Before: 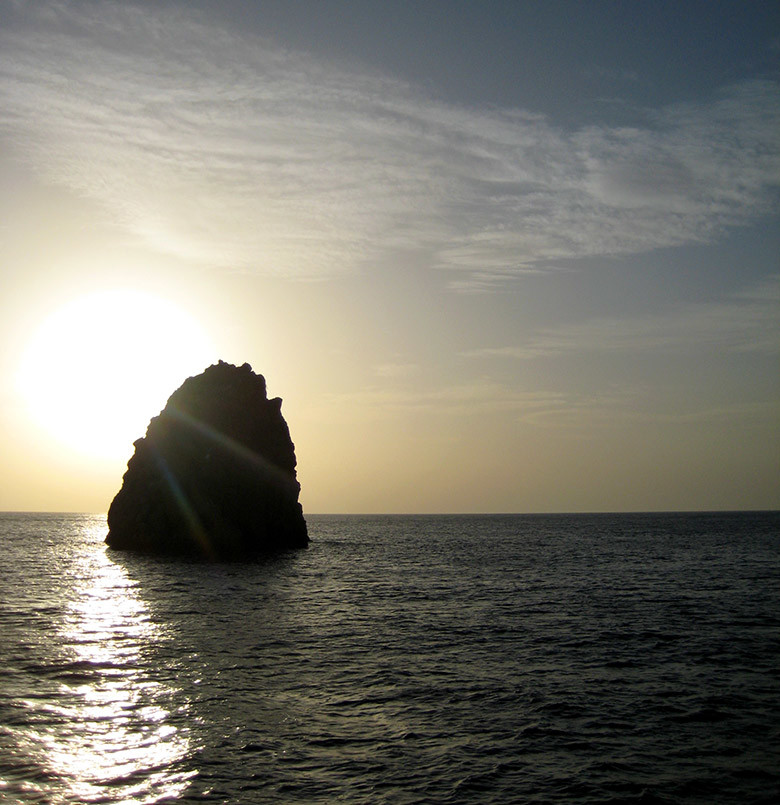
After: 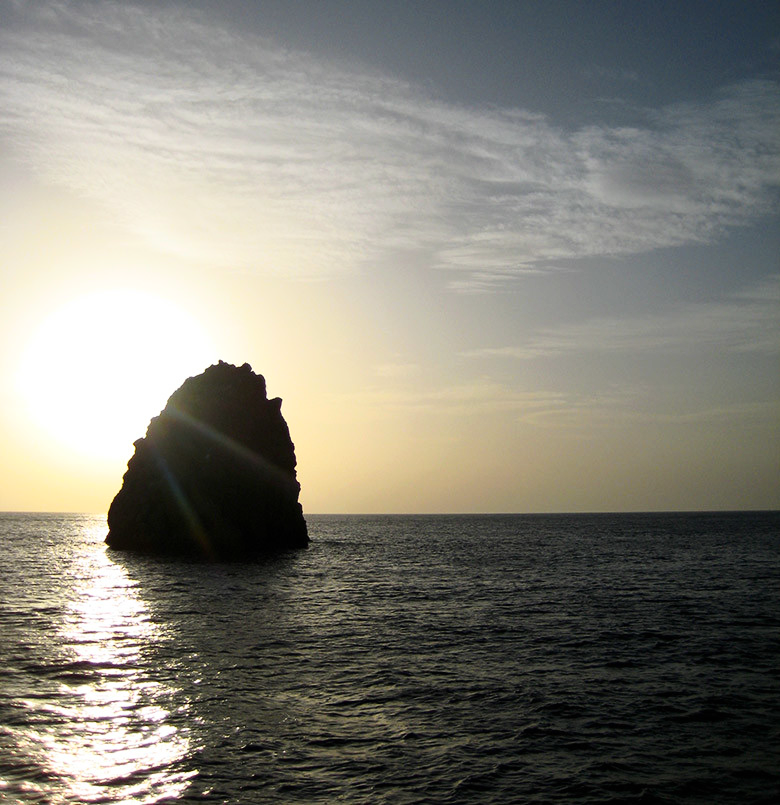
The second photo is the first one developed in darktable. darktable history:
tone curve: curves: ch0 [(0, 0.003) (0.117, 0.101) (0.257, 0.246) (0.408, 0.432) (0.632, 0.716) (0.795, 0.884) (1, 1)]; ch1 [(0, 0) (0.227, 0.197) (0.405, 0.421) (0.501, 0.501) (0.522, 0.526) (0.546, 0.564) (0.589, 0.602) (0.696, 0.761) (0.976, 0.992)]; ch2 [(0, 0) (0.208, 0.176) (0.377, 0.38) (0.5, 0.5) (0.537, 0.534) (0.571, 0.577) (0.627, 0.64) (0.698, 0.76) (1, 1)], color space Lab, independent channels, preserve colors none
